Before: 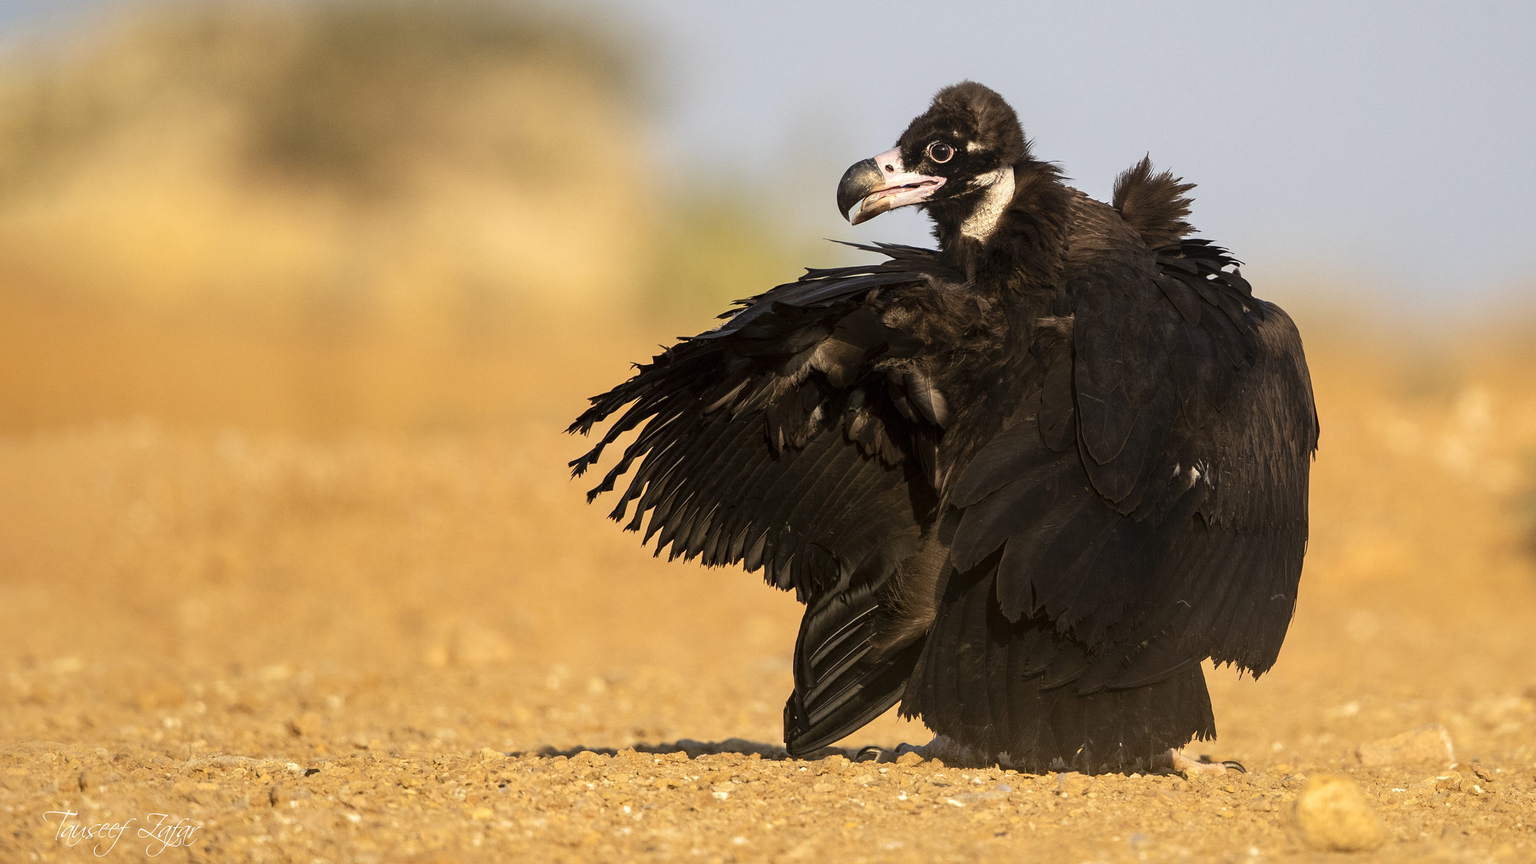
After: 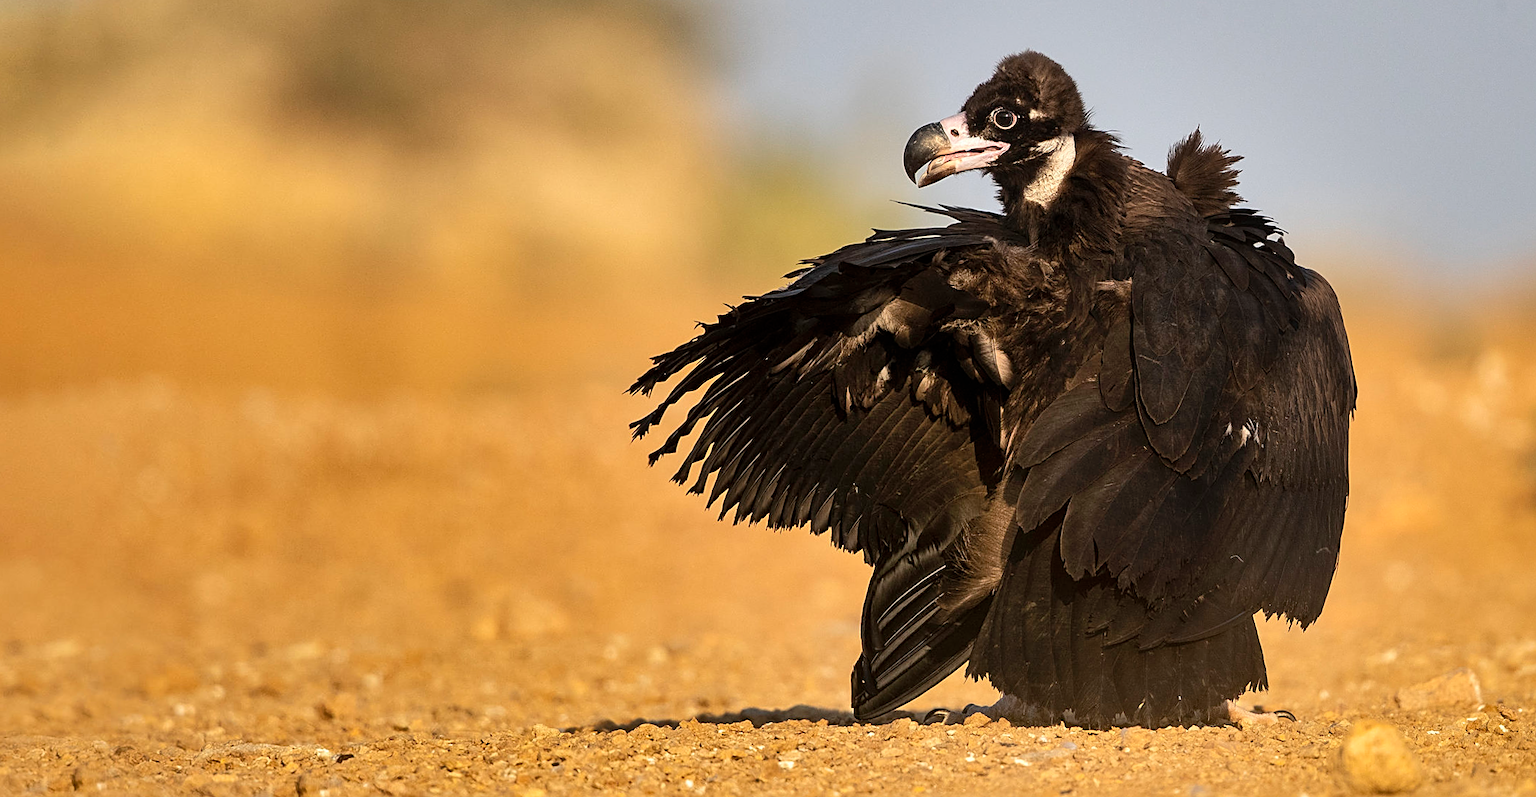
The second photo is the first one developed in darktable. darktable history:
shadows and highlights: low approximation 0.01, soften with gaussian
rotate and perspective: rotation -0.013°, lens shift (vertical) -0.027, lens shift (horizontal) 0.178, crop left 0.016, crop right 0.989, crop top 0.082, crop bottom 0.918
sharpen: on, module defaults
